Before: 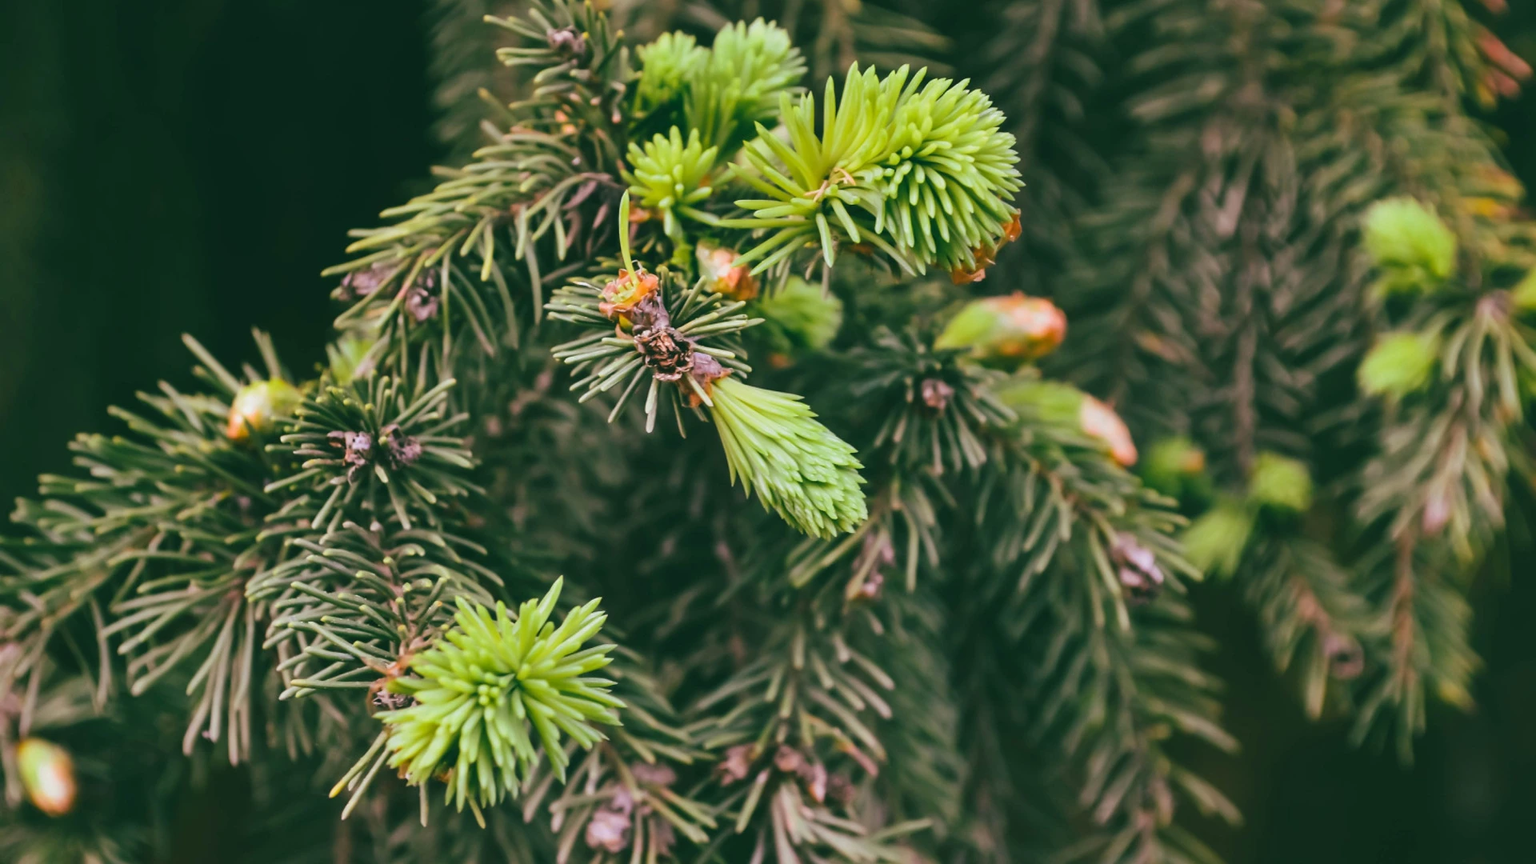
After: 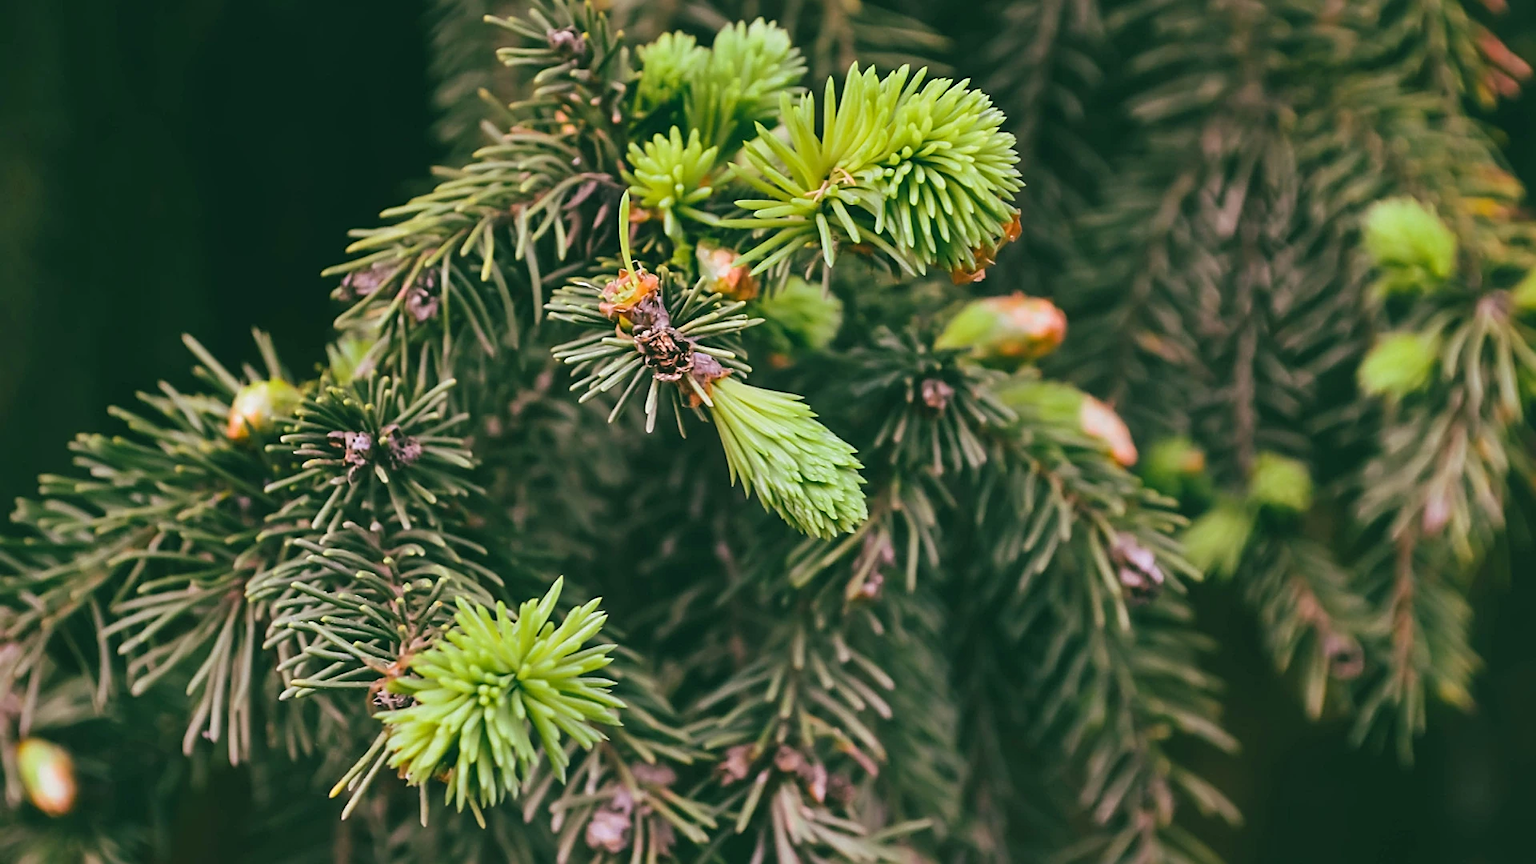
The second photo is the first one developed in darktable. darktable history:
local contrast: mode bilateral grid, contrast 15, coarseness 36, detail 105%, midtone range 0.2
sharpen: on, module defaults
